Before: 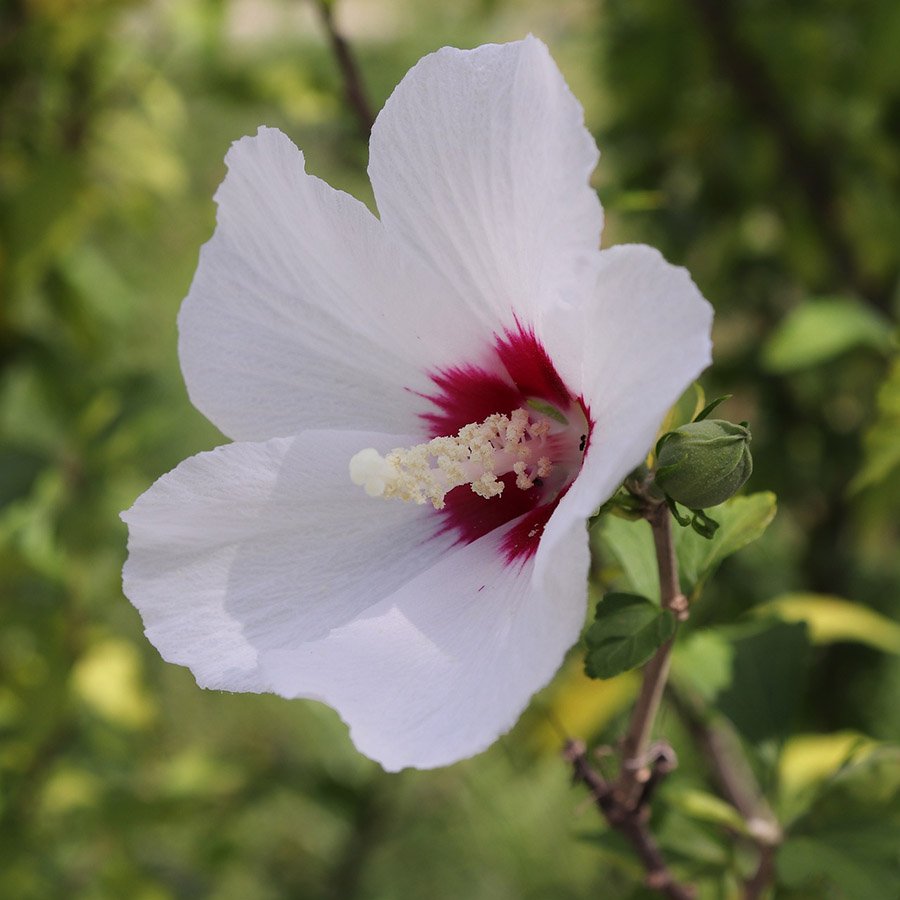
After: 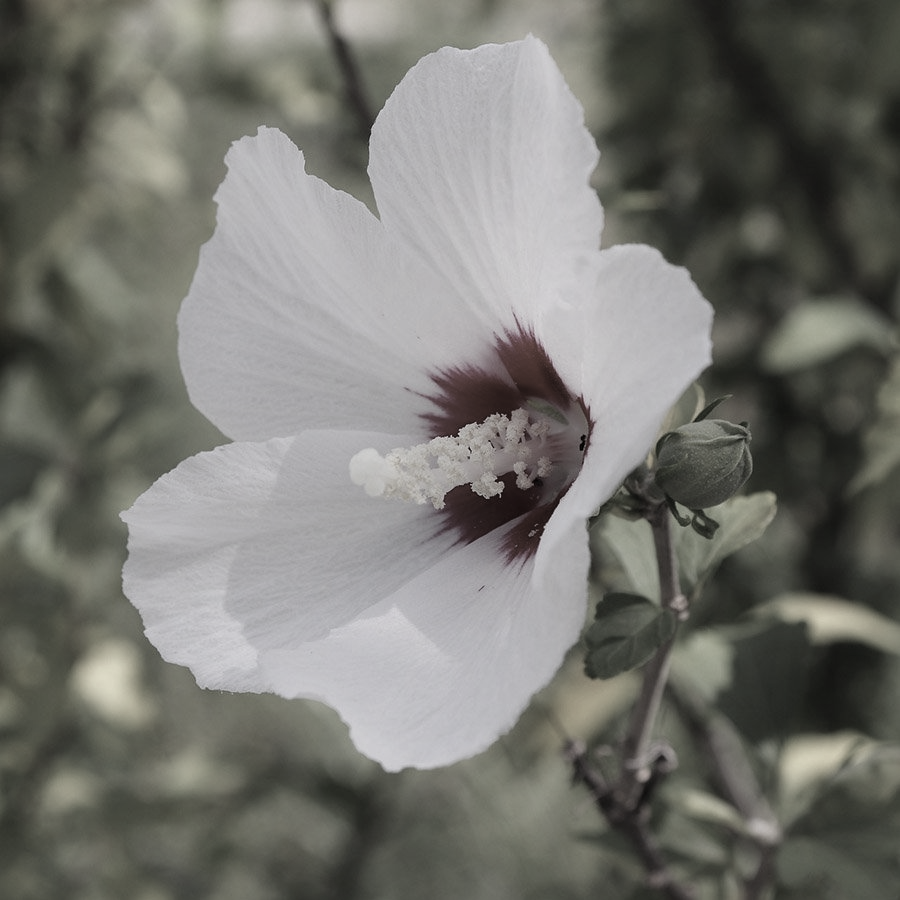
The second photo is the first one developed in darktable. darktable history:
tone equalizer: on, module defaults
color correction: saturation 0.2
